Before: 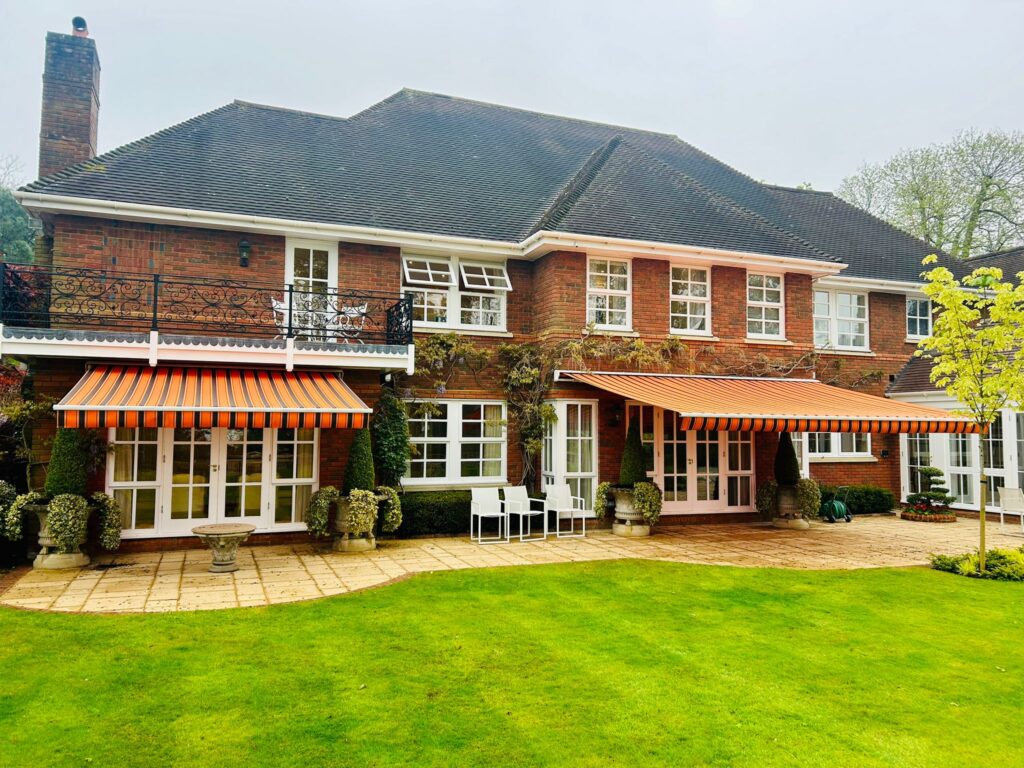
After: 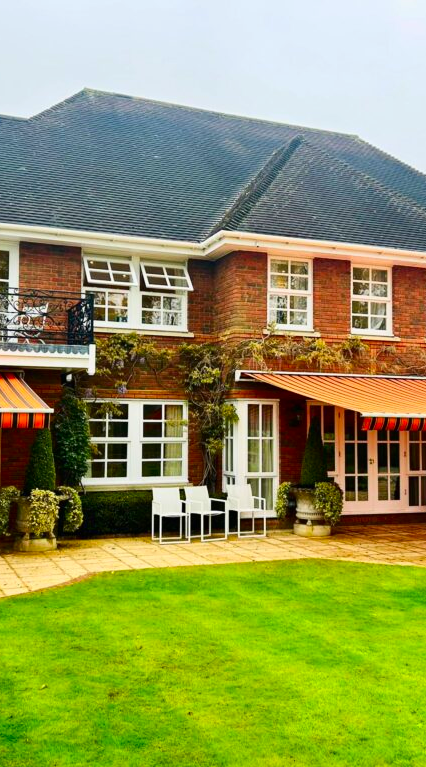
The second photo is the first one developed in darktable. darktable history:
contrast brightness saturation: contrast 0.16, saturation 0.32
crop: left 31.229%, right 27.105%
